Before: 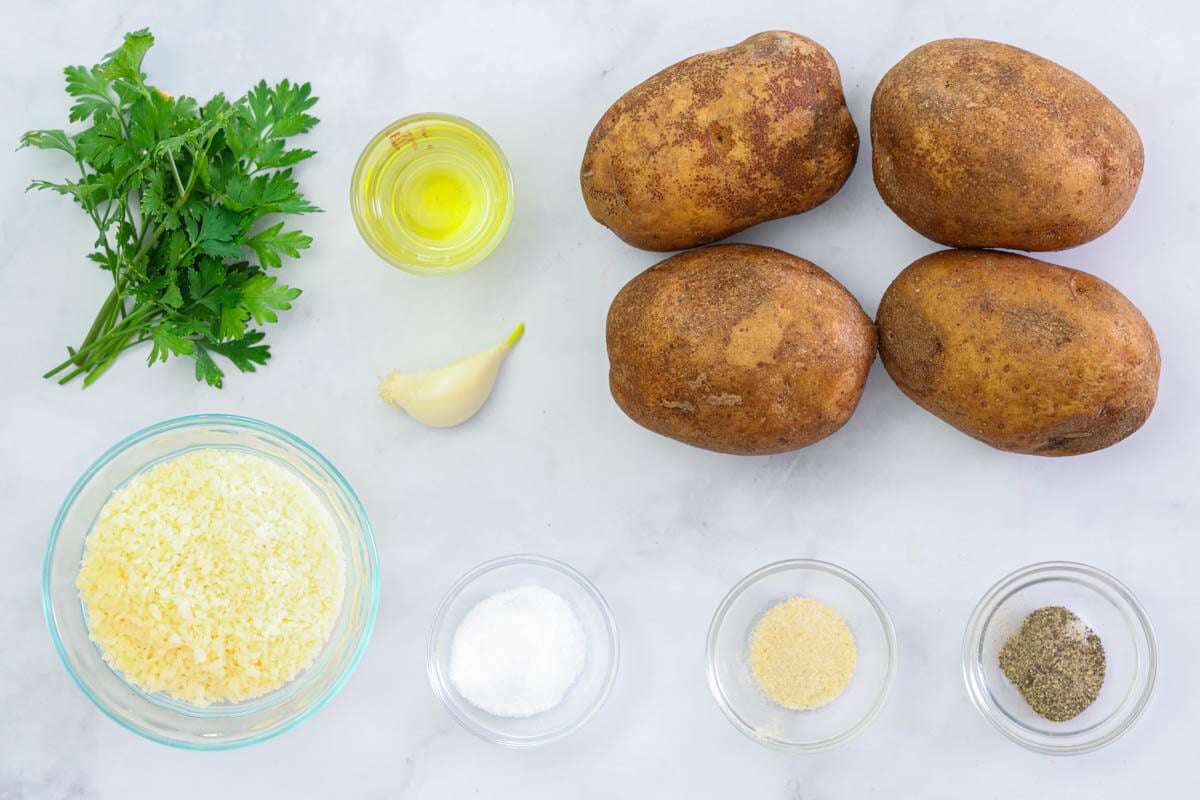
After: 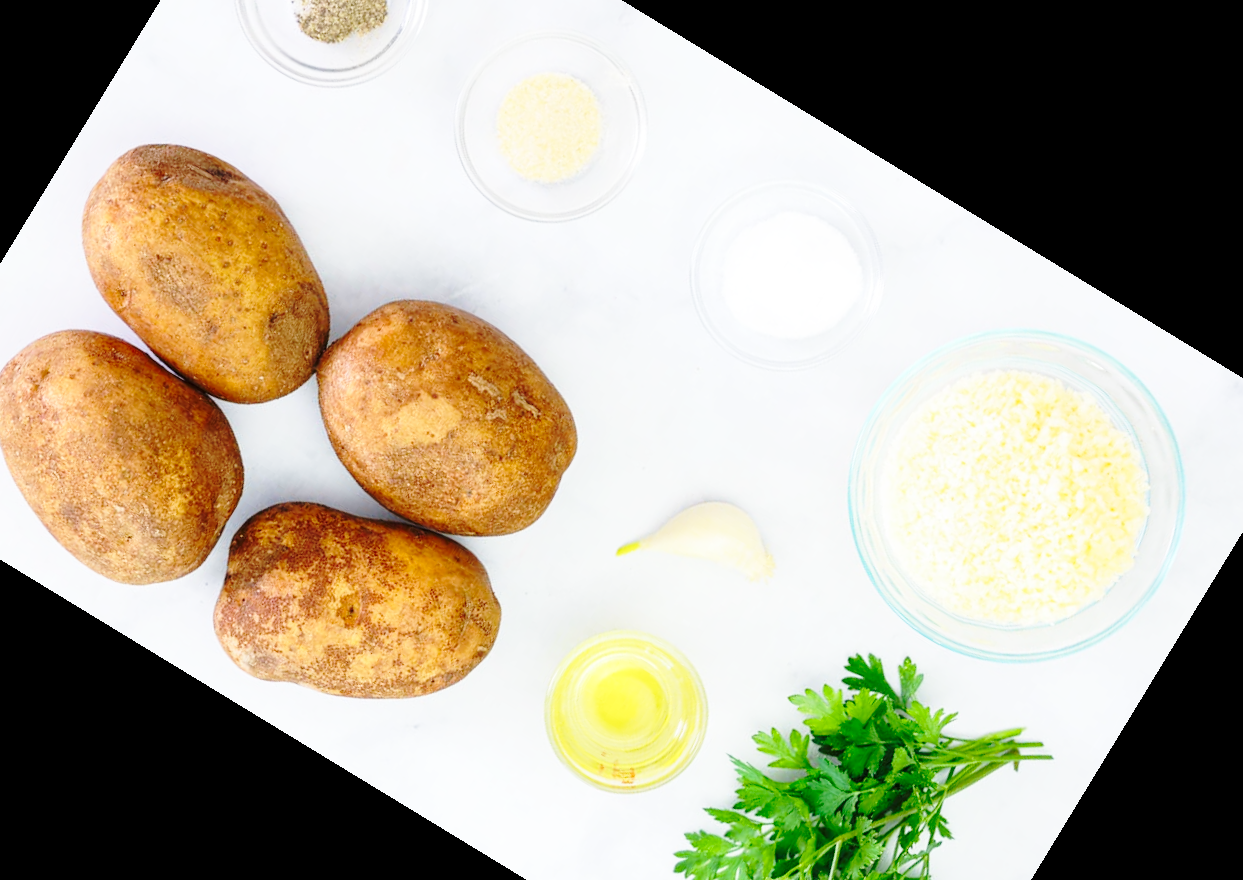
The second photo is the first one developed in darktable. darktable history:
base curve: curves: ch0 [(0, 0) (0.032, 0.037) (0.105, 0.228) (0.435, 0.76) (0.856, 0.983) (1, 1)], preserve colors none
crop and rotate: angle 148.68°, left 9.111%, top 15.603%, right 4.588%, bottom 17.041%
